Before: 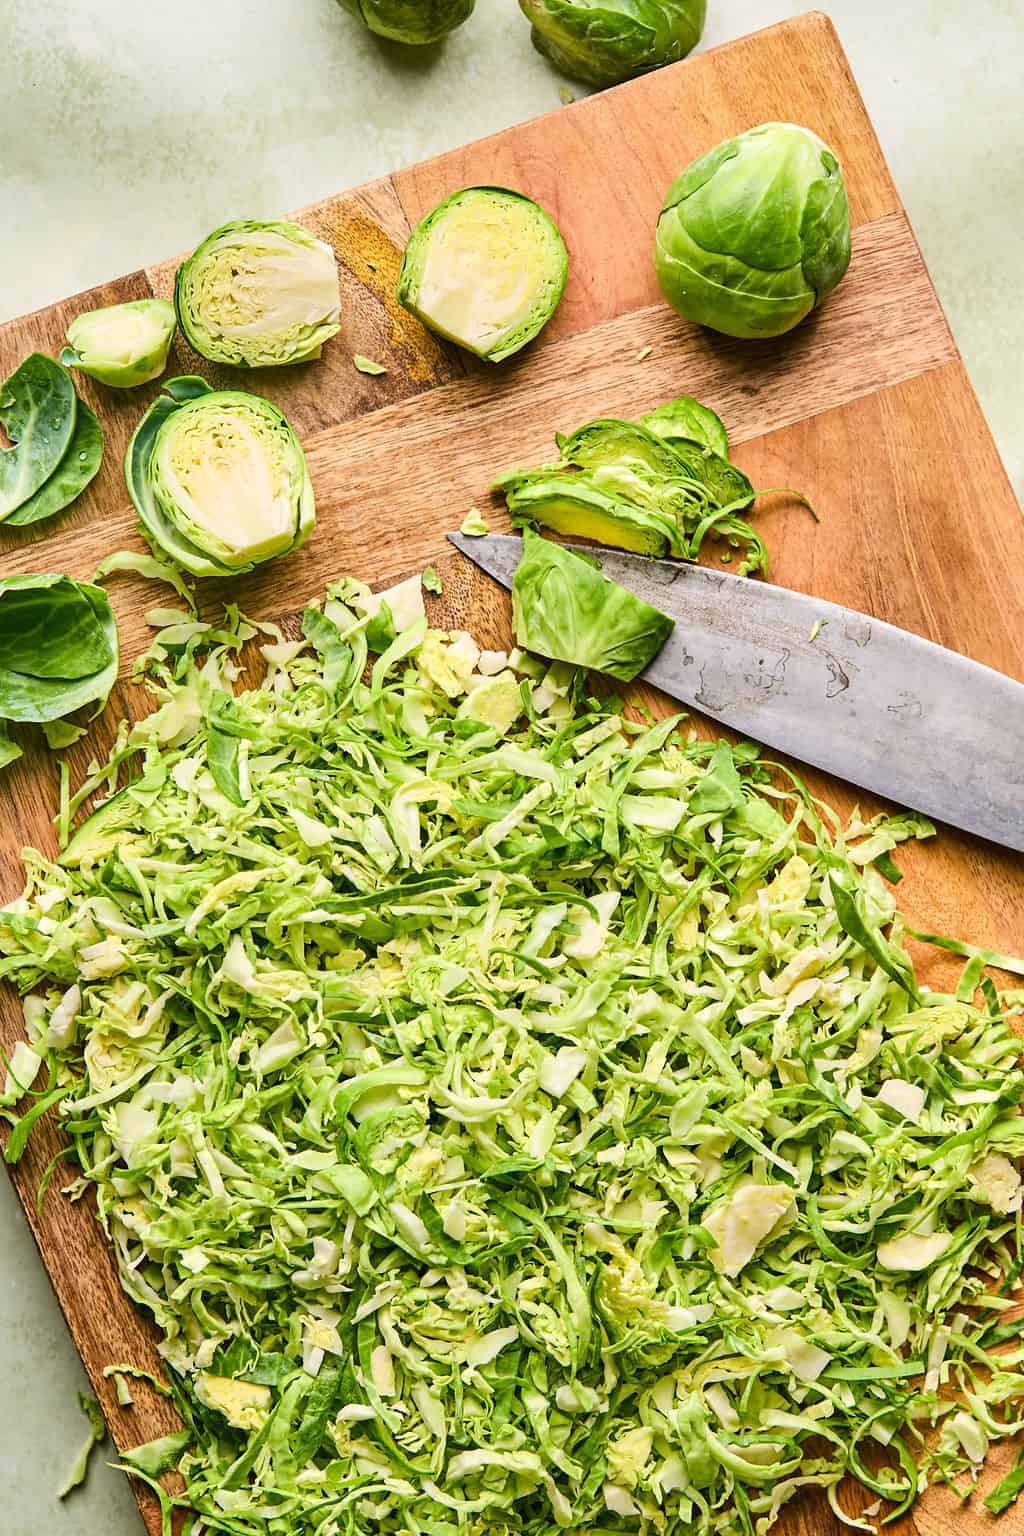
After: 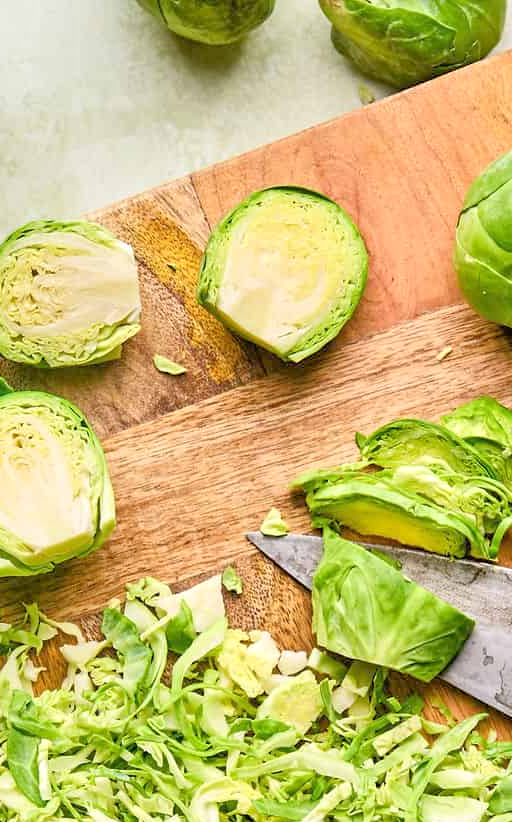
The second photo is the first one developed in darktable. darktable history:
crop: left 19.556%, right 30.401%, bottom 46.458%
tone equalizer: -7 EV 0.15 EV, -6 EV 0.6 EV, -5 EV 1.15 EV, -4 EV 1.33 EV, -3 EV 1.15 EV, -2 EV 0.6 EV, -1 EV 0.15 EV, mask exposure compensation -0.5 EV
